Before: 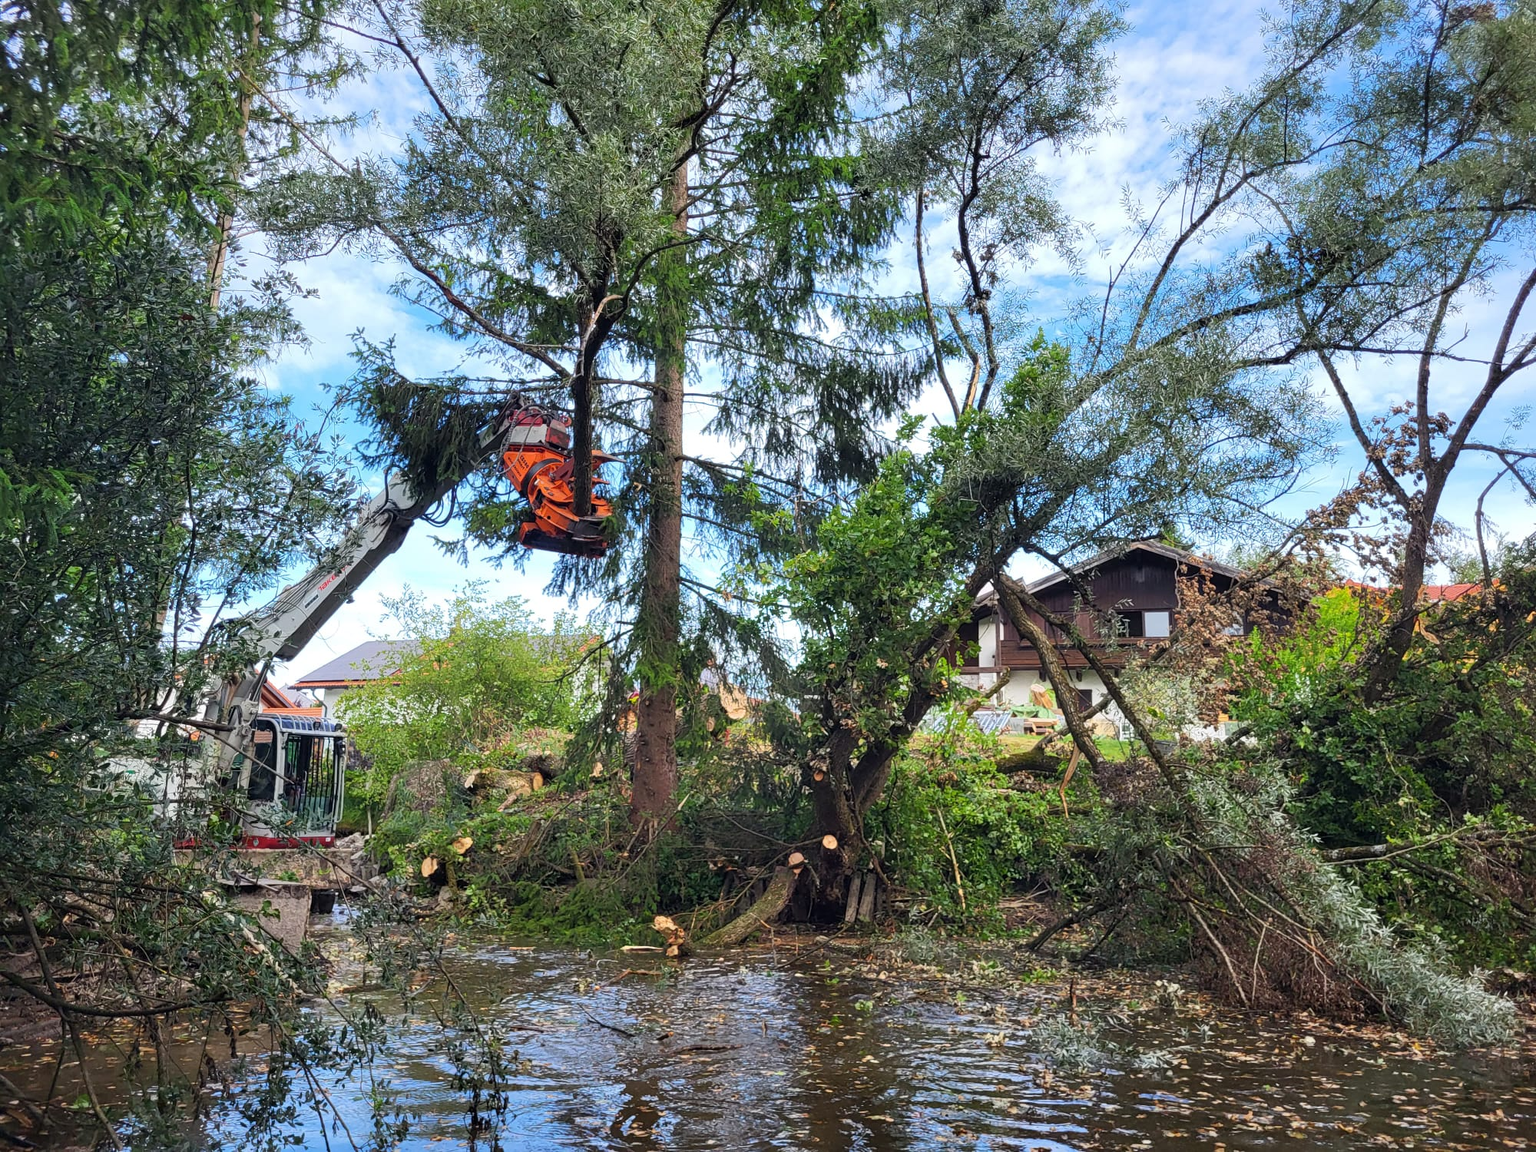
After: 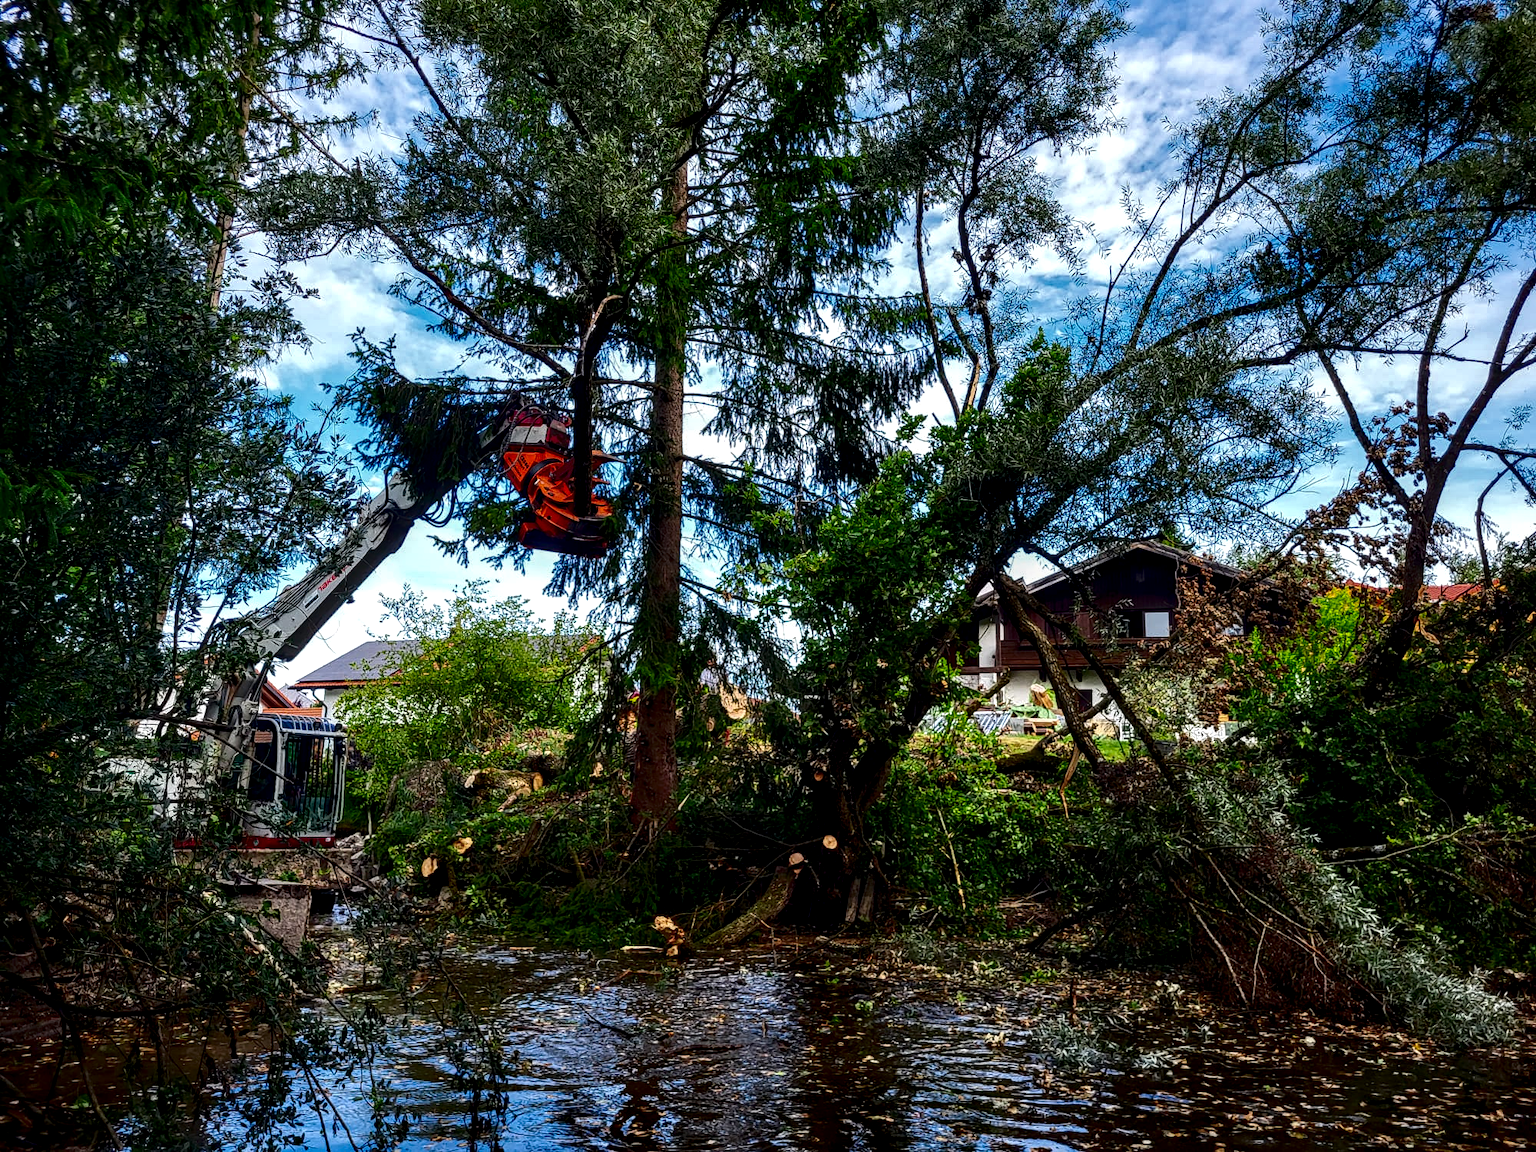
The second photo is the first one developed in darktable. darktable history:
local contrast: detail 160%
contrast brightness saturation: contrast 0.09, brightness -0.58, saturation 0.173
